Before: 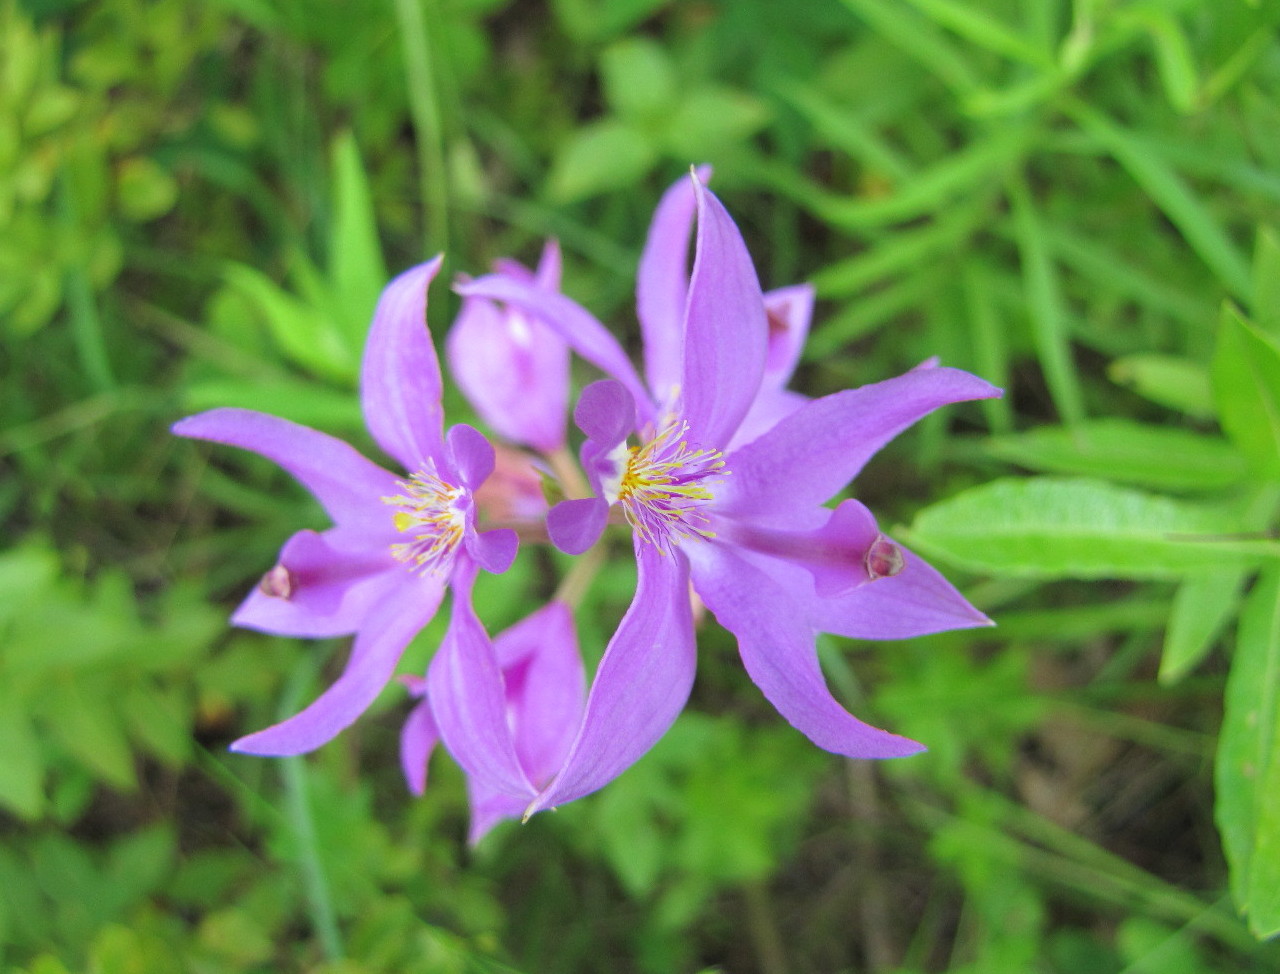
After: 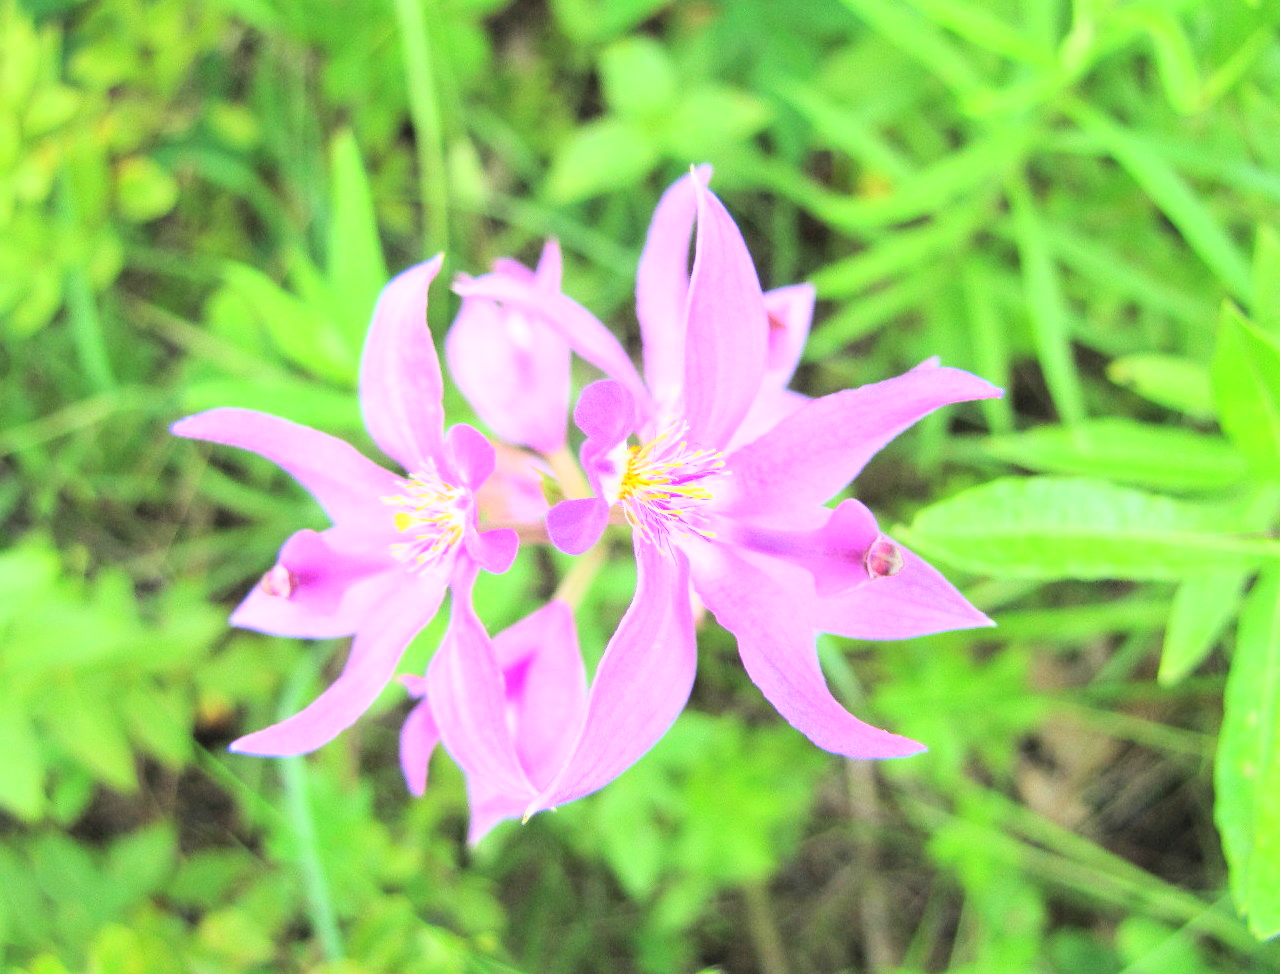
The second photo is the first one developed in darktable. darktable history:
exposure: exposure 0.131 EV, compensate highlight preservation false
base curve: curves: ch0 [(0, 0) (0.018, 0.026) (0.143, 0.37) (0.33, 0.731) (0.458, 0.853) (0.735, 0.965) (0.905, 0.986) (1, 1)]
